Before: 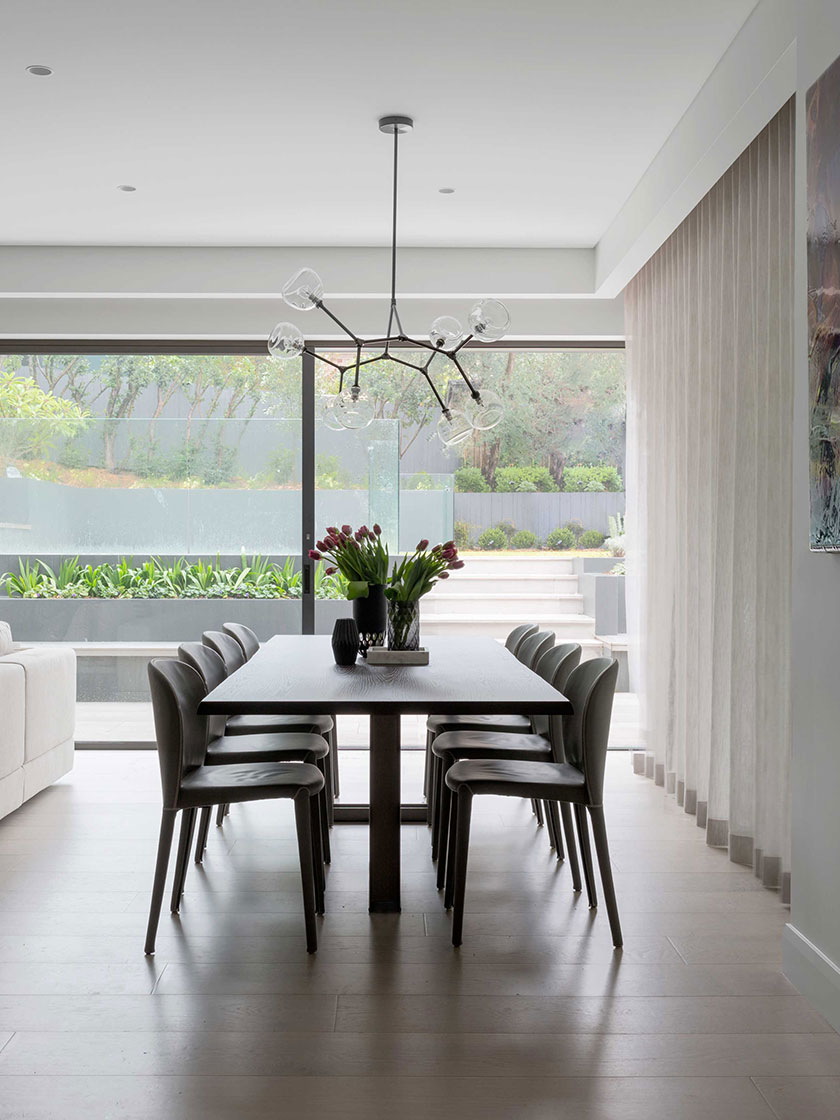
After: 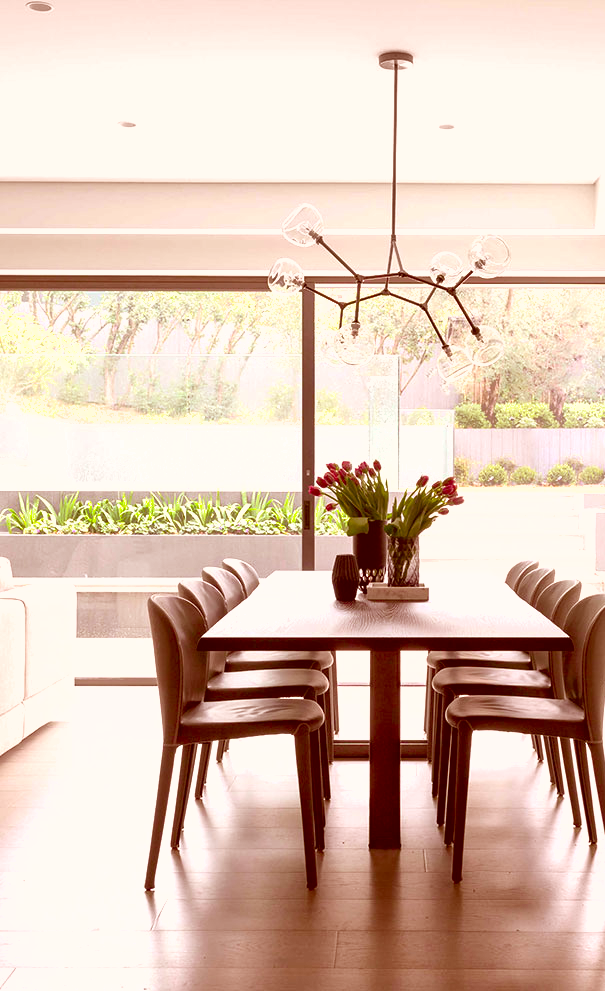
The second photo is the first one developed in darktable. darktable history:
tone equalizer: -8 EV -0.435 EV, -7 EV -0.407 EV, -6 EV -0.357 EV, -5 EV -0.24 EV, -3 EV 0.193 EV, -2 EV 0.317 EV, -1 EV 0.394 EV, +0 EV 0.405 EV, edges refinement/feathering 500, mask exposure compensation -1.57 EV, preserve details no
crop: top 5.802%, right 27.862%, bottom 5.663%
exposure: exposure 0.299 EV, compensate highlight preservation false
color correction: highlights a* 9.27, highlights b* 9, shadows a* 39.94, shadows b* 39.45, saturation 0.807
tone curve: curves: ch0 [(0, 0) (0.055, 0.031) (0.282, 0.215) (0.729, 0.785) (1, 1)], color space Lab, independent channels, preserve colors none
levels: levels [0, 0.43, 0.984]
shadows and highlights: on, module defaults
